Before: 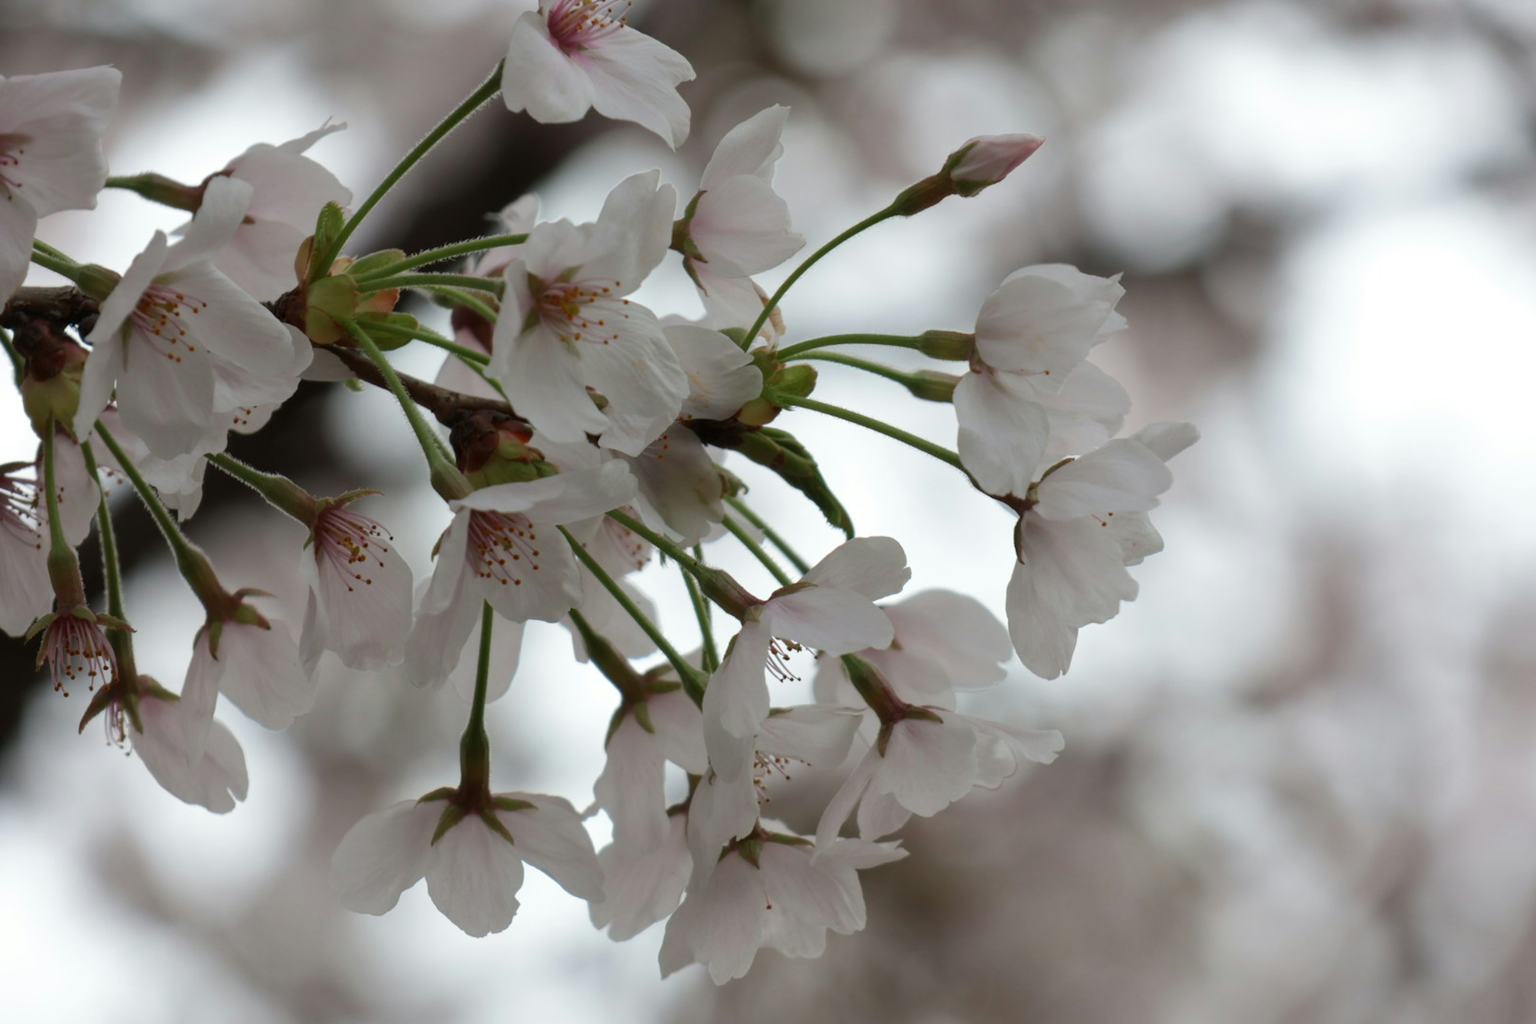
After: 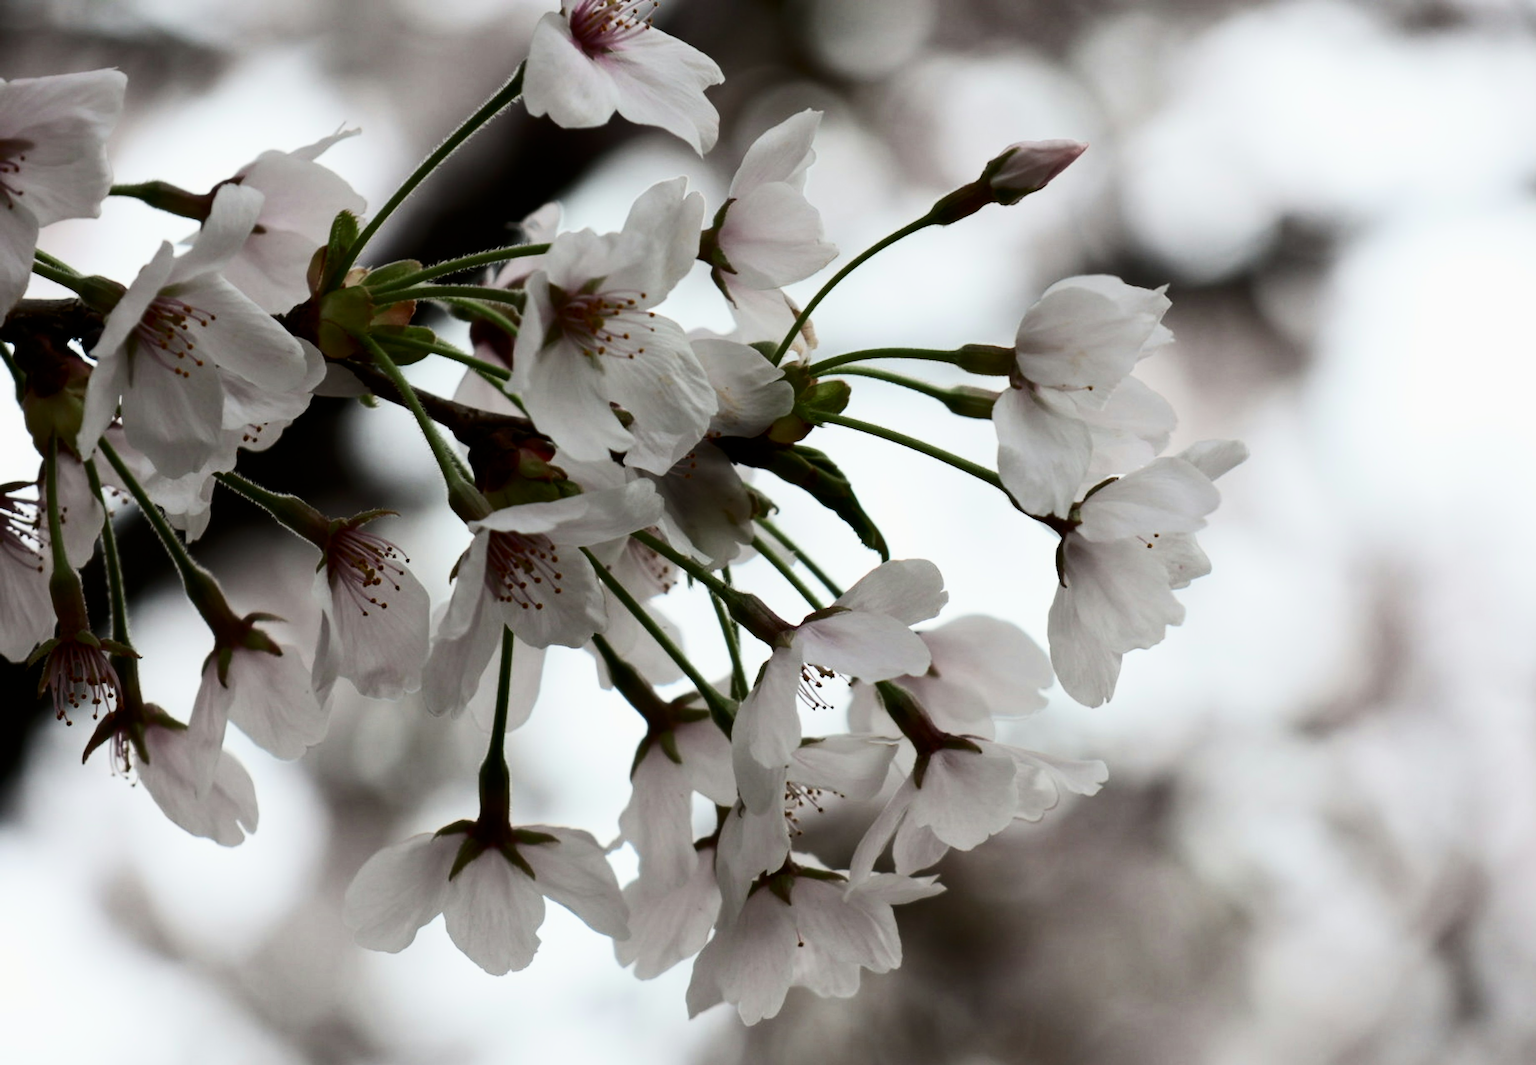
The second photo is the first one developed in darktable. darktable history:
crop: right 3.918%, bottom 0.025%
filmic rgb: black relative exposure -8.08 EV, white relative exposure 3.01 EV, hardness 5.32, contrast 1.261
contrast brightness saturation: contrast 0.298
